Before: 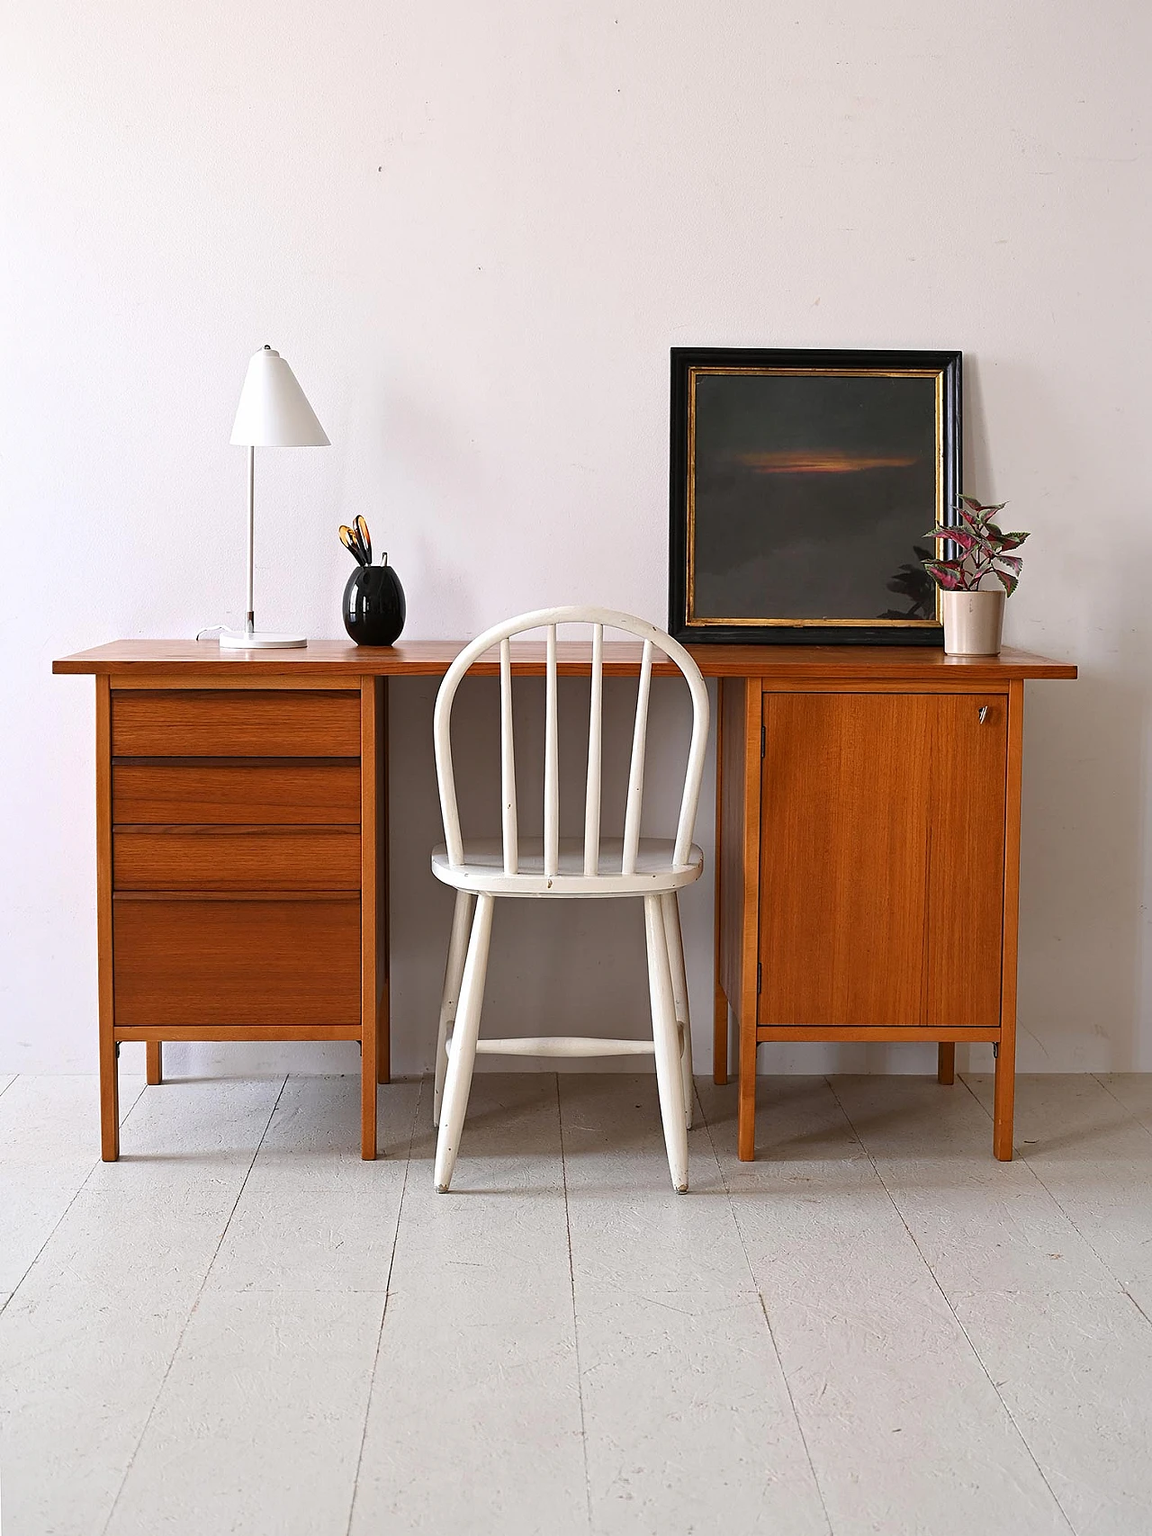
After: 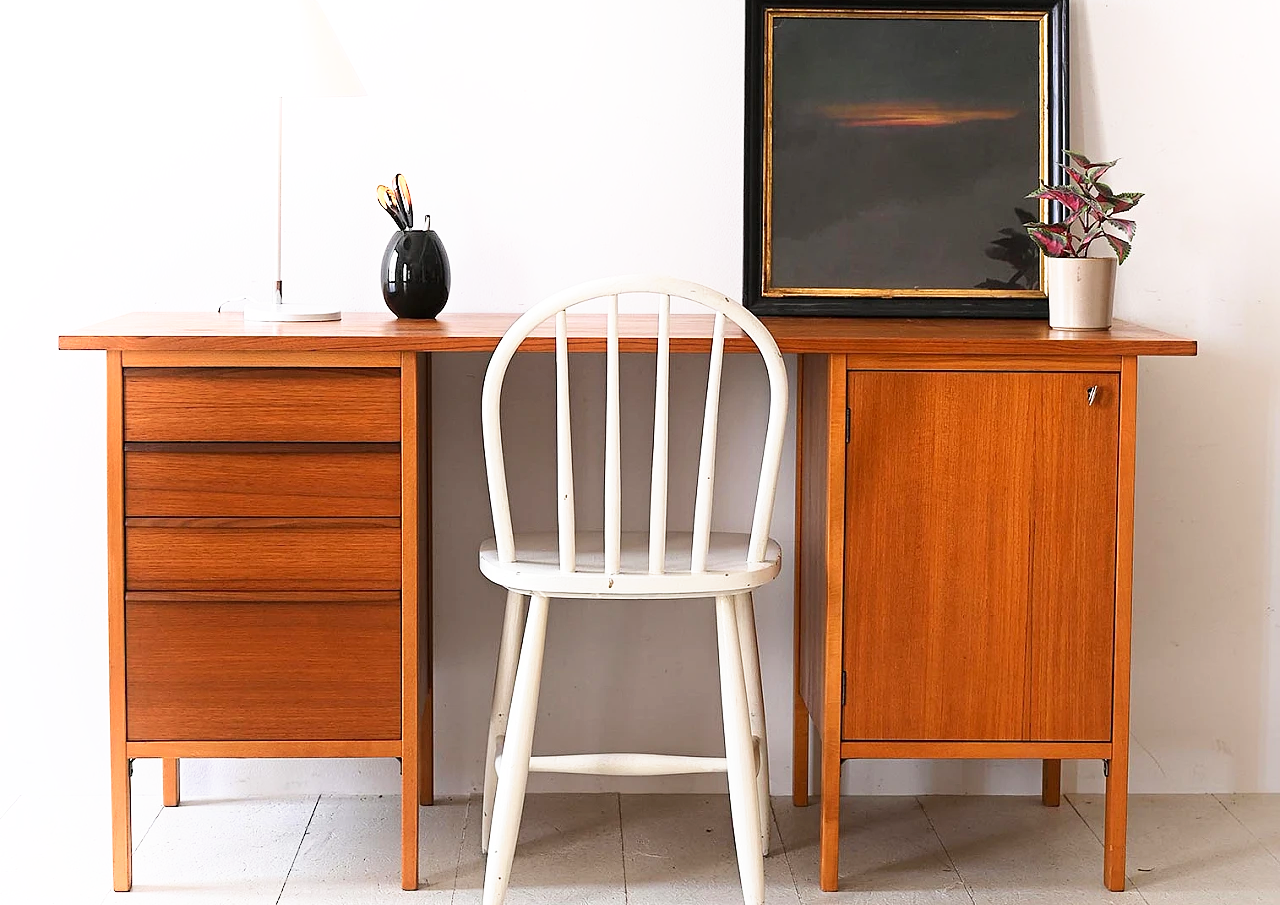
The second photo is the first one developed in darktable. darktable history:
shadows and highlights: shadows -38.8, highlights 64.27, soften with gaussian
crop and rotate: top 23.385%, bottom 23.57%
base curve: curves: ch0 [(0, 0) (0.557, 0.834) (1, 1)], preserve colors none
